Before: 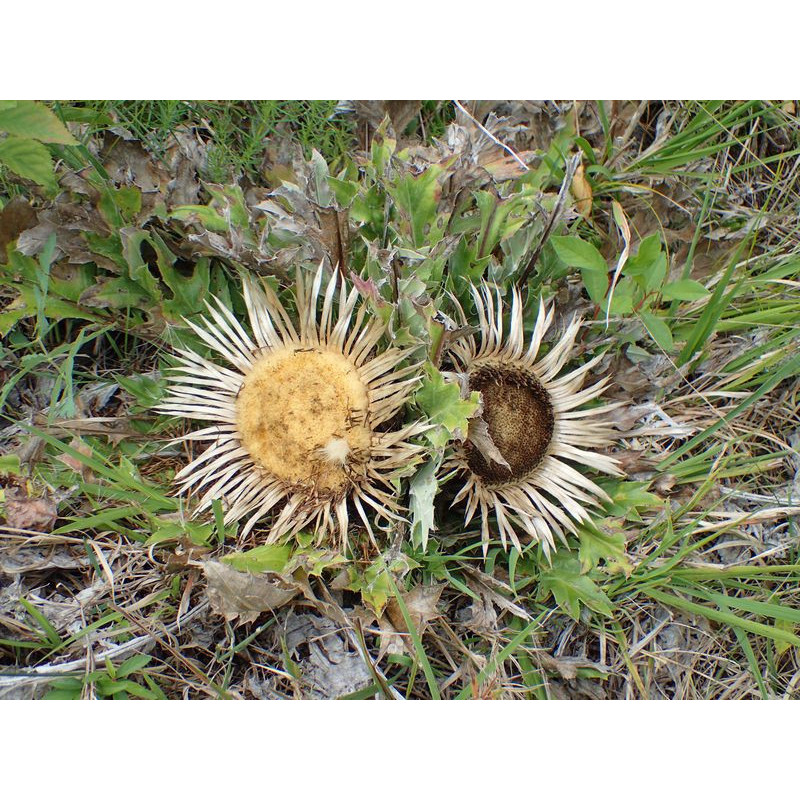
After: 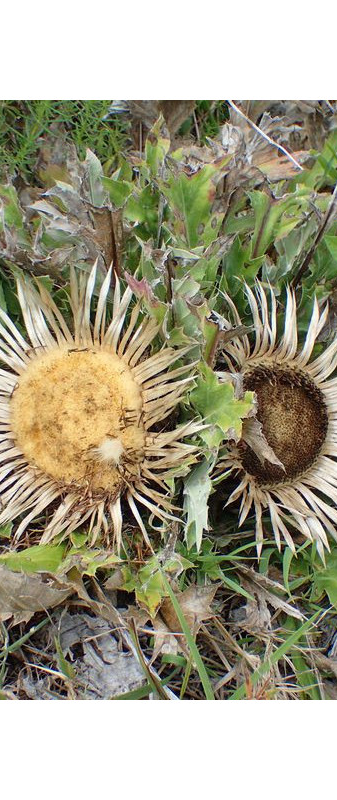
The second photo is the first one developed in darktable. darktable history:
crop: left 28.268%, right 29.523%
